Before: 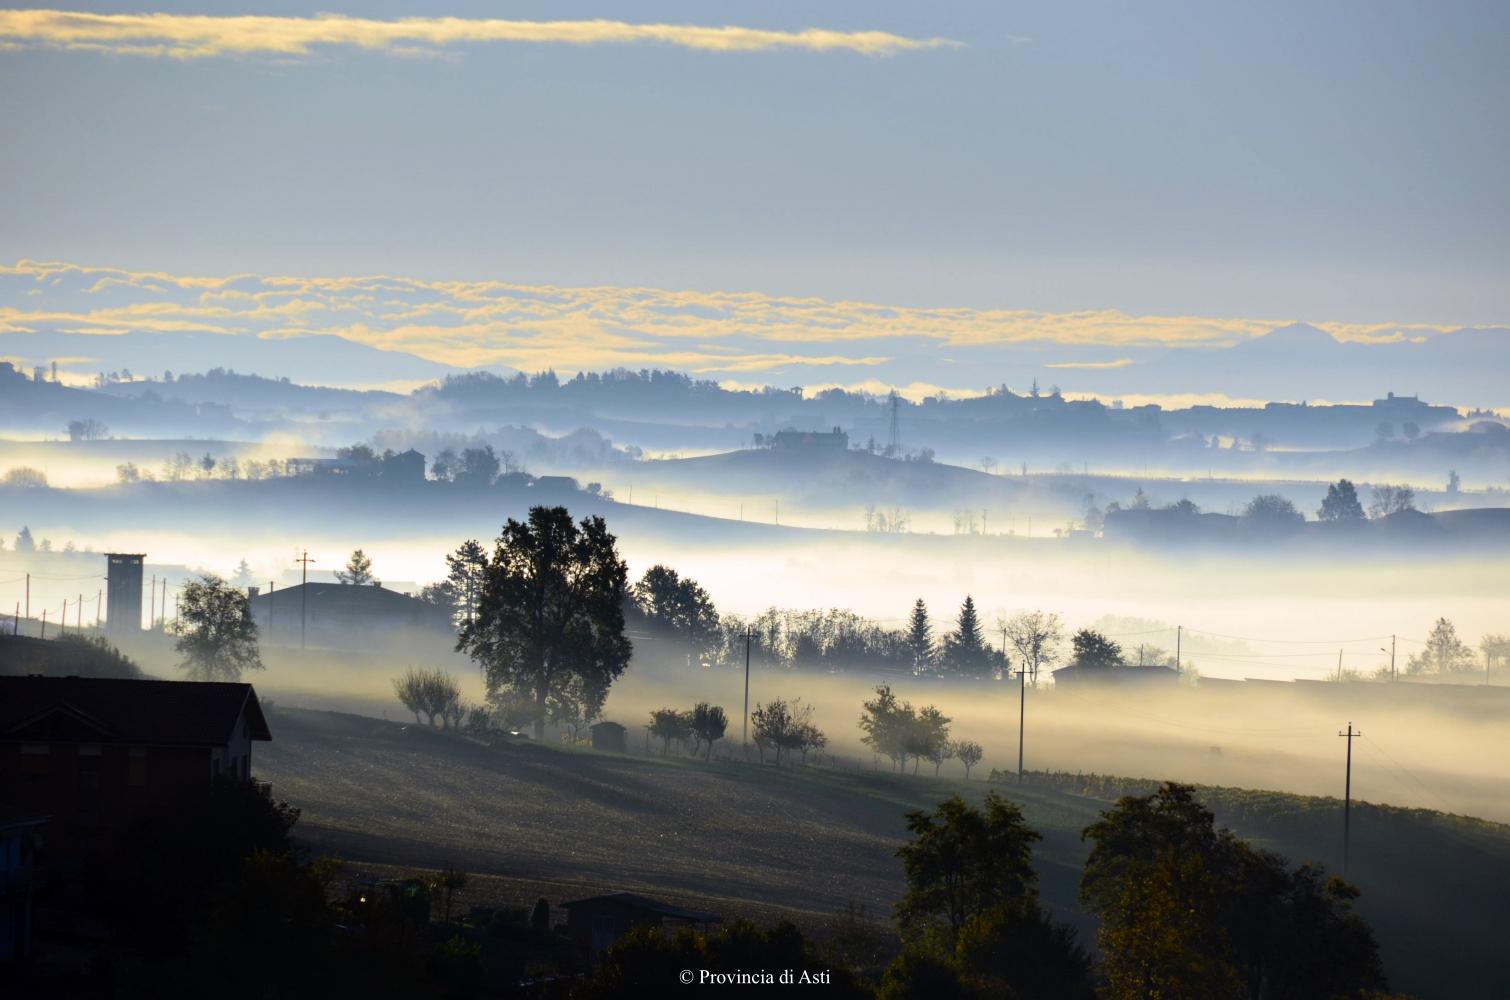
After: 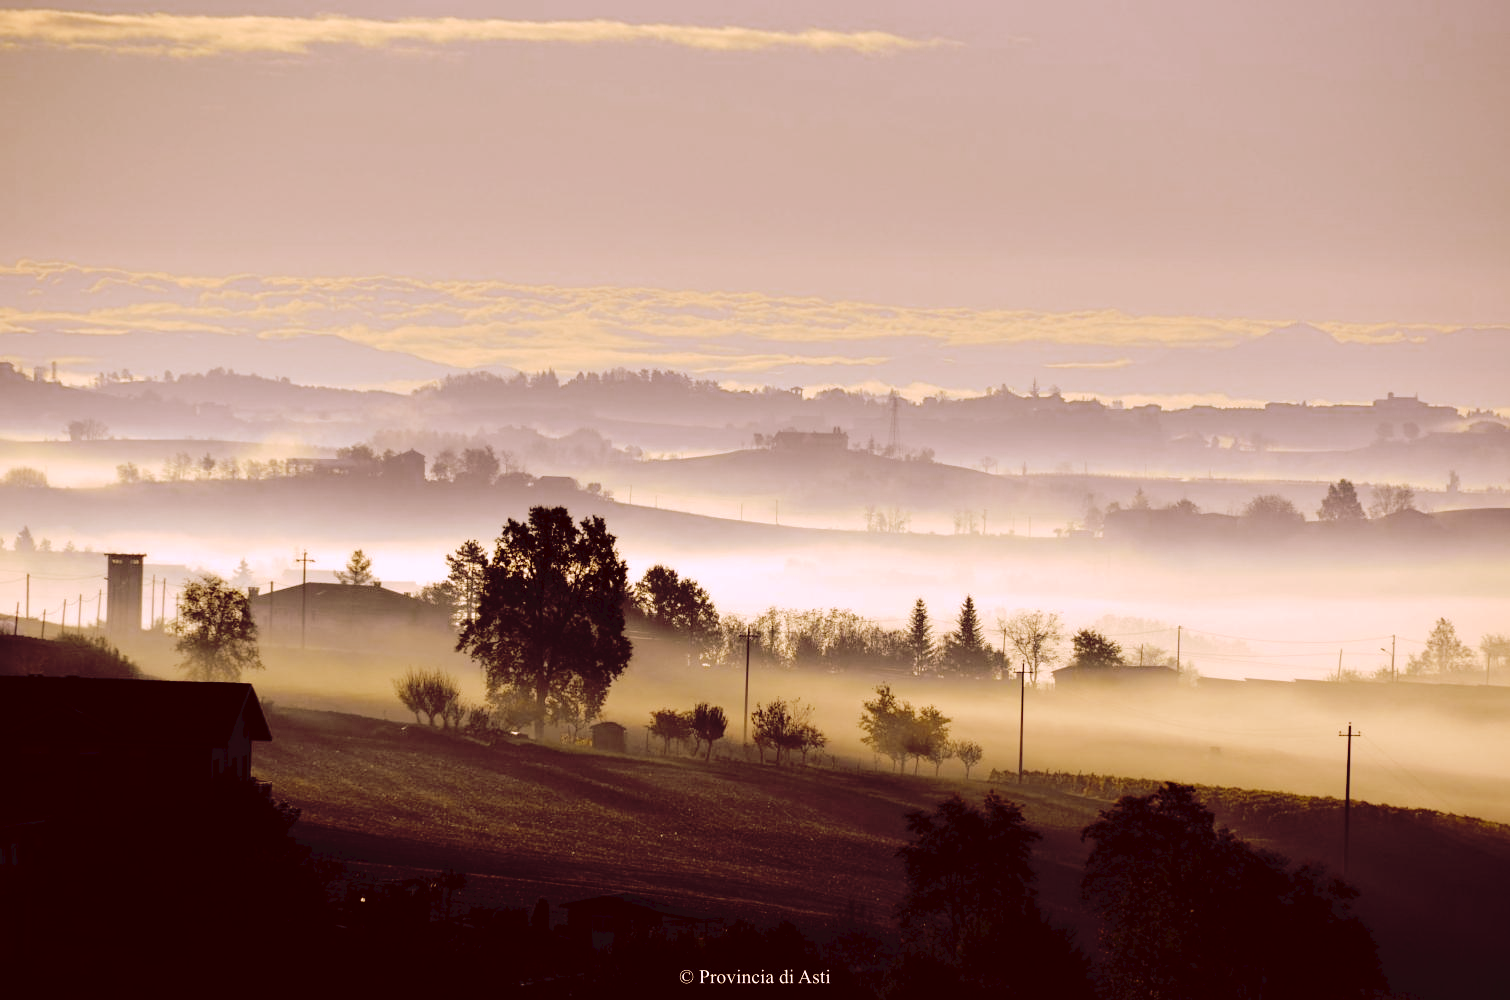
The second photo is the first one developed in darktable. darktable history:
tone curve: curves: ch0 [(0, 0) (0.003, 0.041) (0.011, 0.042) (0.025, 0.041) (0.044, 0.043) (0.069, 0.048) (0.1, 0.059) (0.136, 0.079) (0.177, 0.107) (0.224, 0.152) (0.277, 0.235) (0.335, 0.331) (0.399, 0.427) (0.468, 0.512) (0.543, 0.595) (0.623, 0.668) (0.709, 0.736) (0.801, 0.813) (0.898, 0.891) (1, 1)], preserve colors none
color look up table: target L [94.83, 92.91, 88.38, 87.38, 76.2, 72.9, 73.77, 61.99, 56.33, 50.43, 34.83, 4.899, 201.85, 87.3, 74.77, 69.47, 55.21, 56.51, 54.5, 47.04, 44.74, 36.78, 28.14, 21.08, 6.702, 96.25, 87.33, 81.3, 65.82, 66.26, 74.59, 61.58, 52.17, 58.65, 68.97, 40.21, 31.36, 35.38, 46.88, 27.81, 23.68, 24.94, 4.453, 92.85, 86.4, 78.25, 56.21, 64.01, 43.37], target a [6.403, 9.723, -28.03, -13.74, -5.139, -15.46, 6.289, 11.57, -31.27, -1.415, -17.28, 31.88, 0, 4.507, 25.8, 34.49, 63.95, 49.05, 68, 34.77, 22.7, 46, 10.59, 30.96, 38.68, 15.86, 17.19, 22.15, 14.99, 43.66, 39.39, 22.31, 35.65, 31.18, 31.63, 52.37, 9.687, 17.18, 44.36, 32.18, 28.58, 29.52, 30.94, -8.686, 7.488, 0.515, 11.5, 26.14, -0.757], target b [42.88, 31.16, 87.73, 8.235, 73.51, 44.9, 57.46, 37.59, 47.74, 41.49, 28.11, 8.044, -0.001, 59.4, 37.14, 66.1, 45.35, 34.37, 21.2, 40.97, 25.53, 38.26, 37.78, 35.53, 10.94, -6.789, -6.851, -17.29, 22.66, -11.08, -27.76, 4.454, 13.69, -13.88, -28.75, -3.285, 11.67, -3.666, -31.07, 7.993, -12.47, -19.4, 6.991, 4.555, -9.11, -2.182, 11.39, -15, 11.12], num patches 49
